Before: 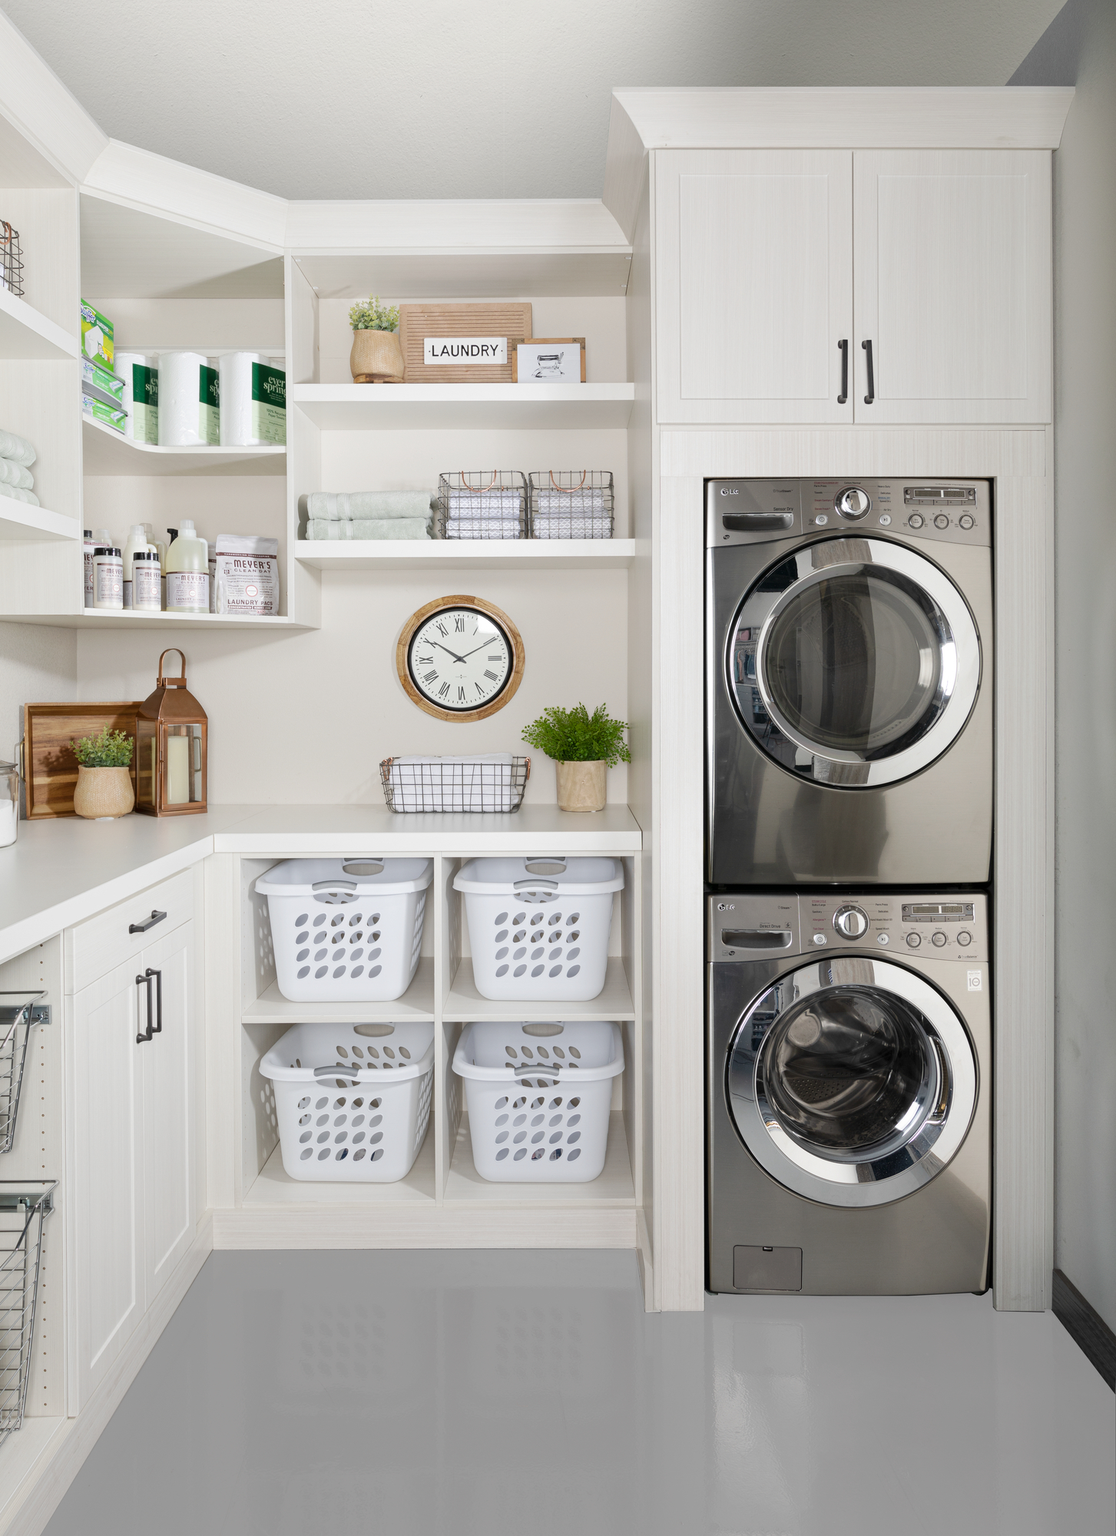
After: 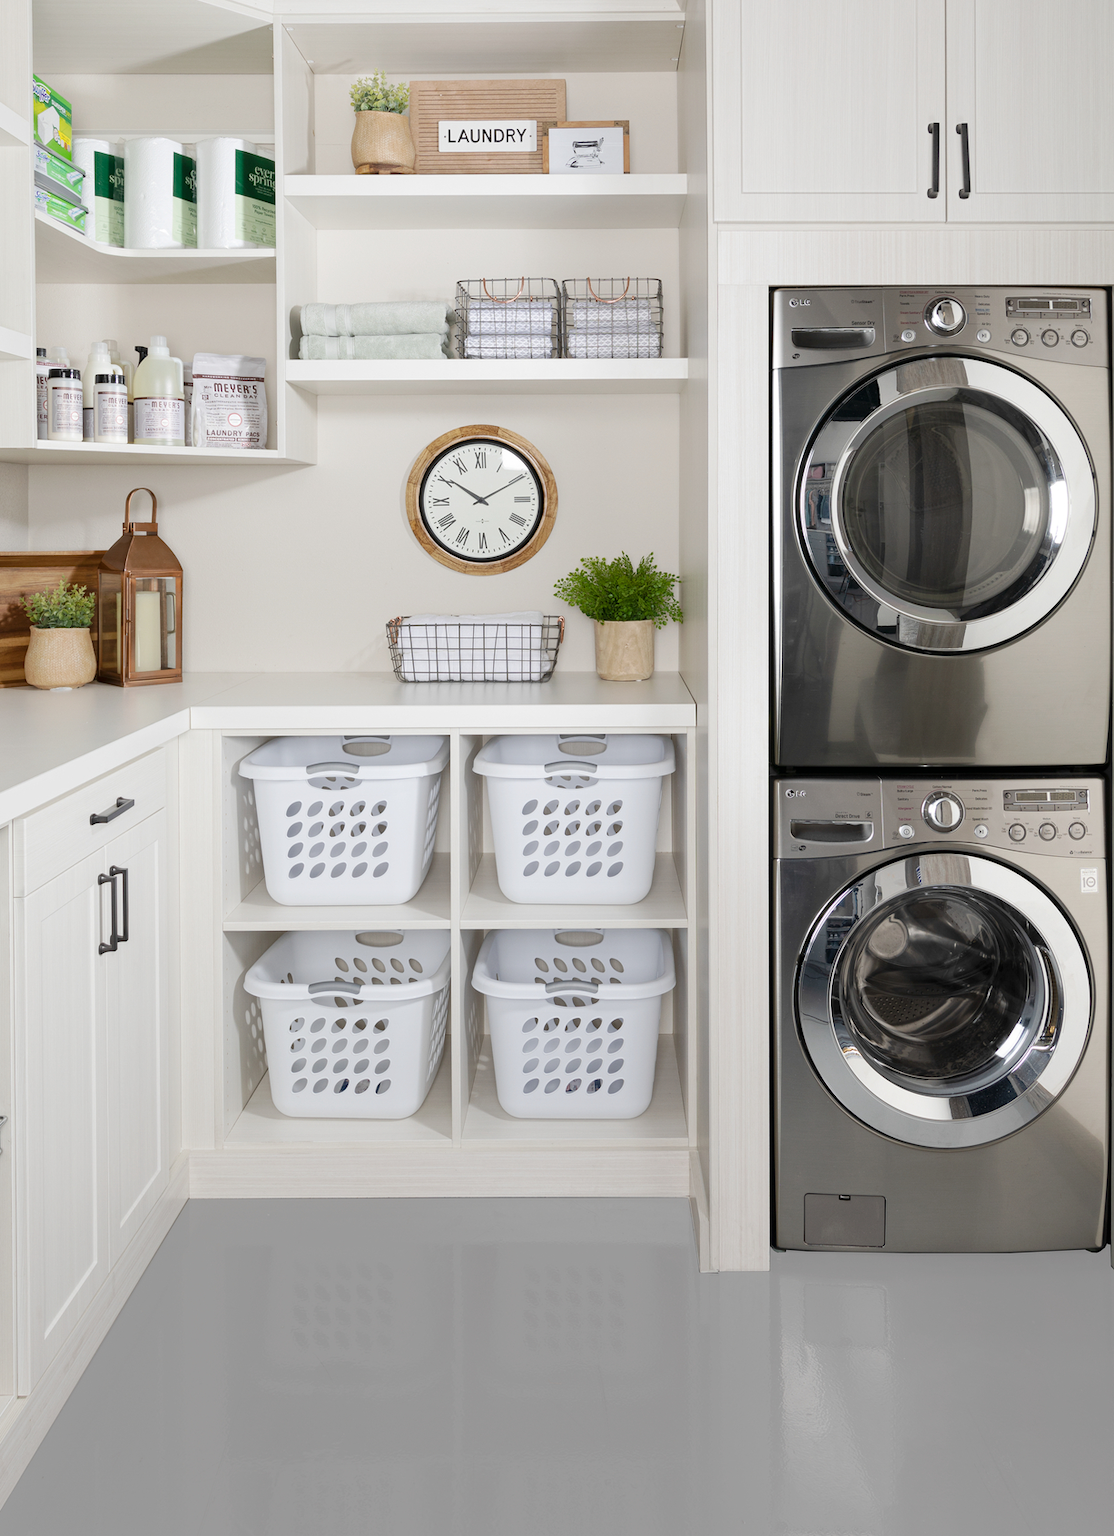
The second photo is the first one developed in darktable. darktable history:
crop and rotate: left 4.795%, top 15.387%, right 10.67%
